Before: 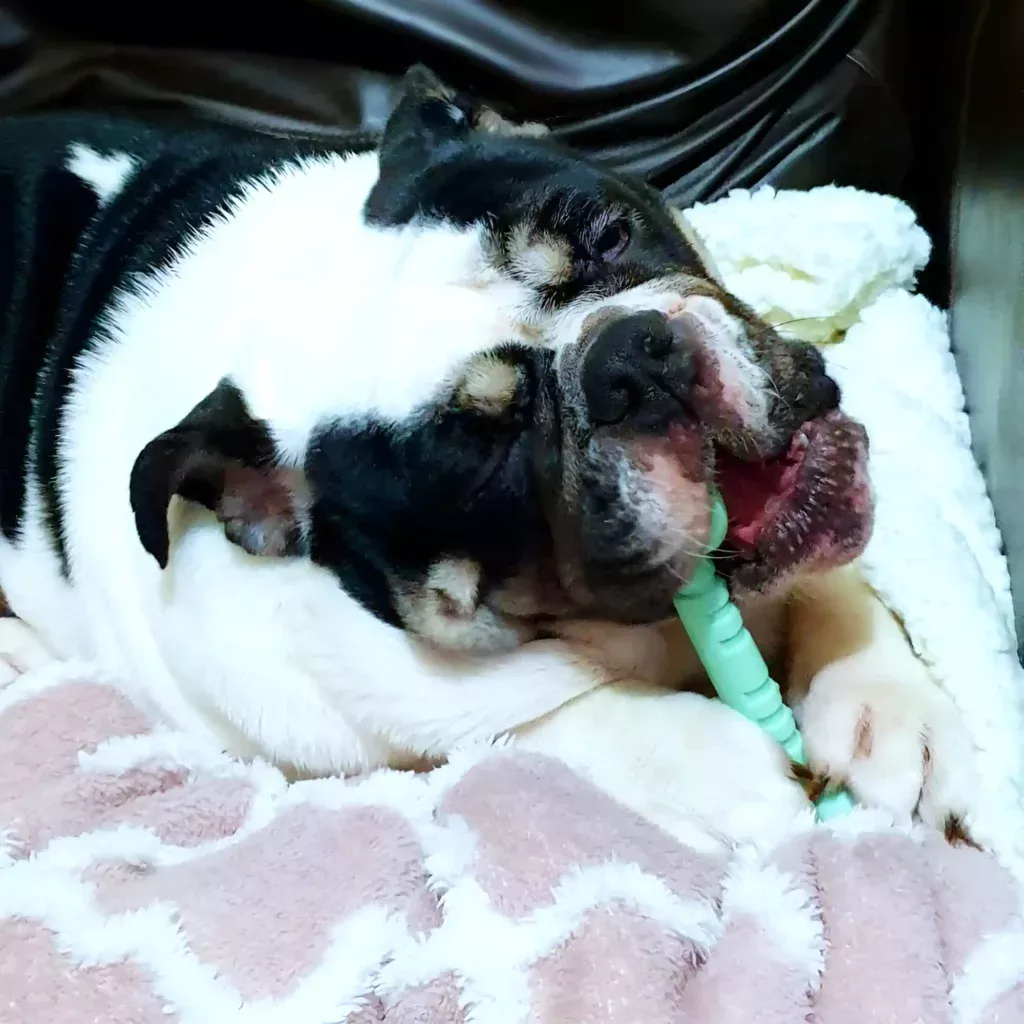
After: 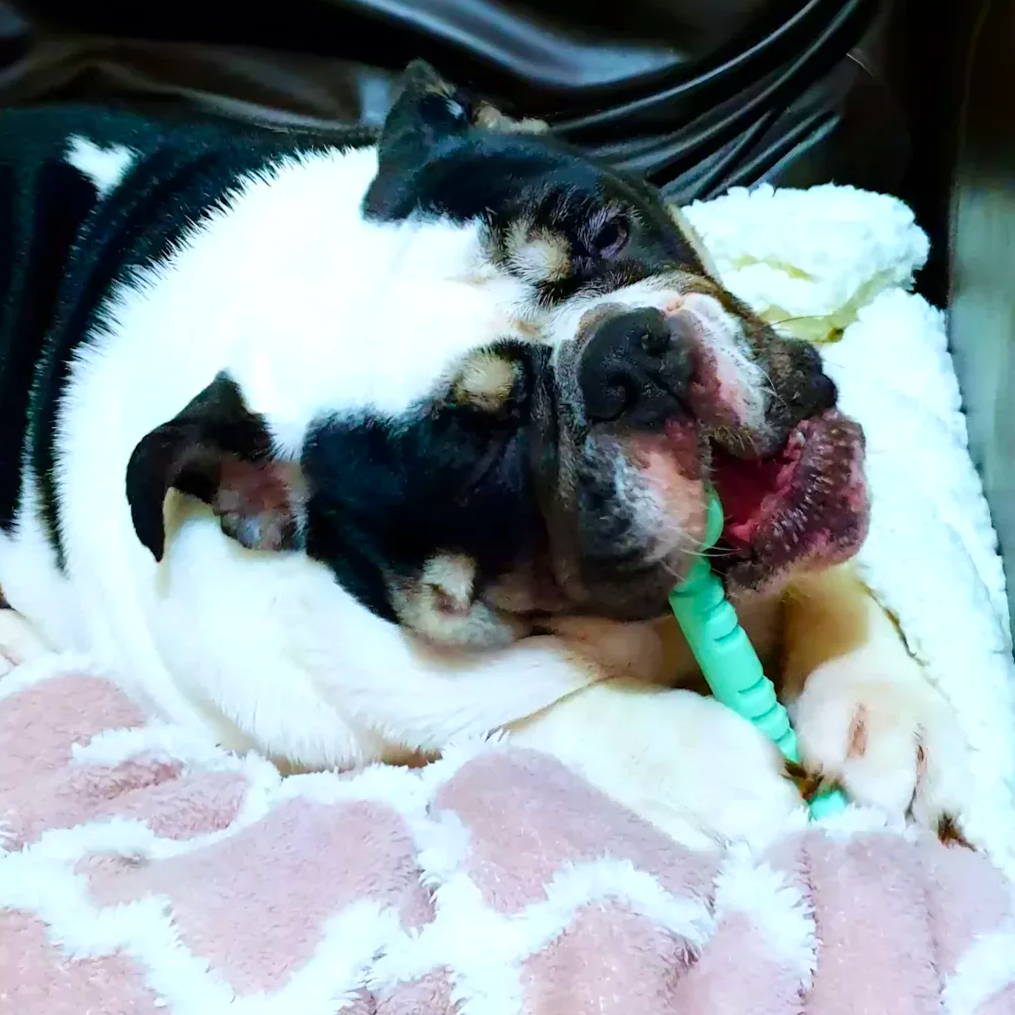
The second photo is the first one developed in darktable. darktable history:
crop and rotate: angle -0.5°
color balance rgb: linear chroma grading › global chroma 9.31%, global vibrance 41.49%
